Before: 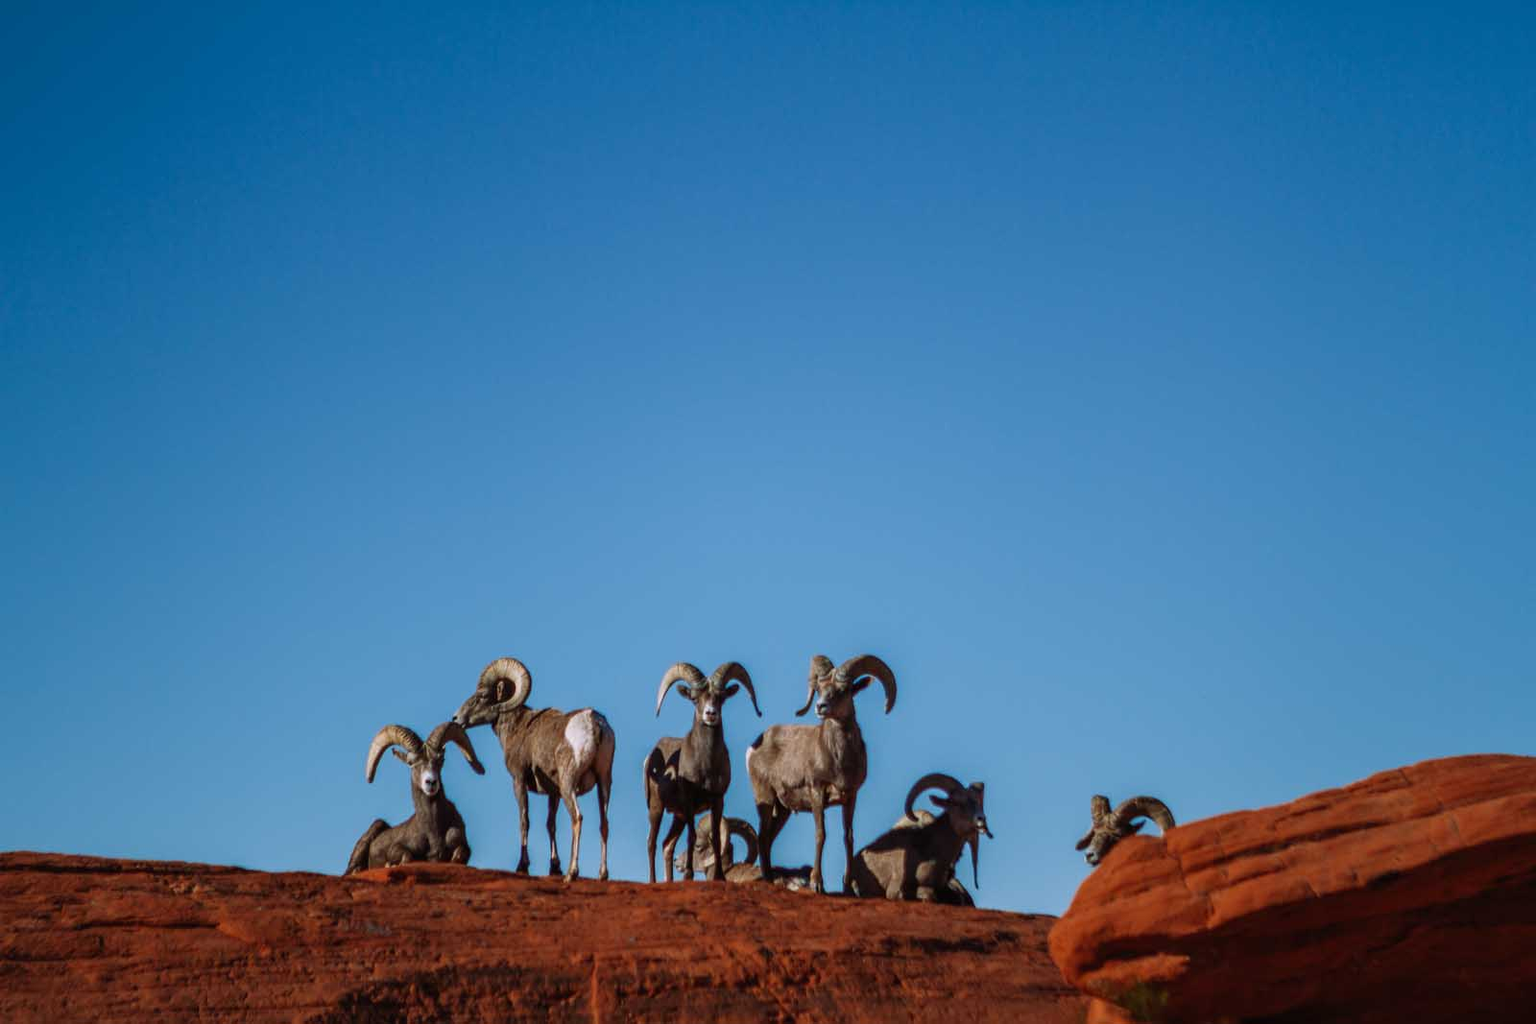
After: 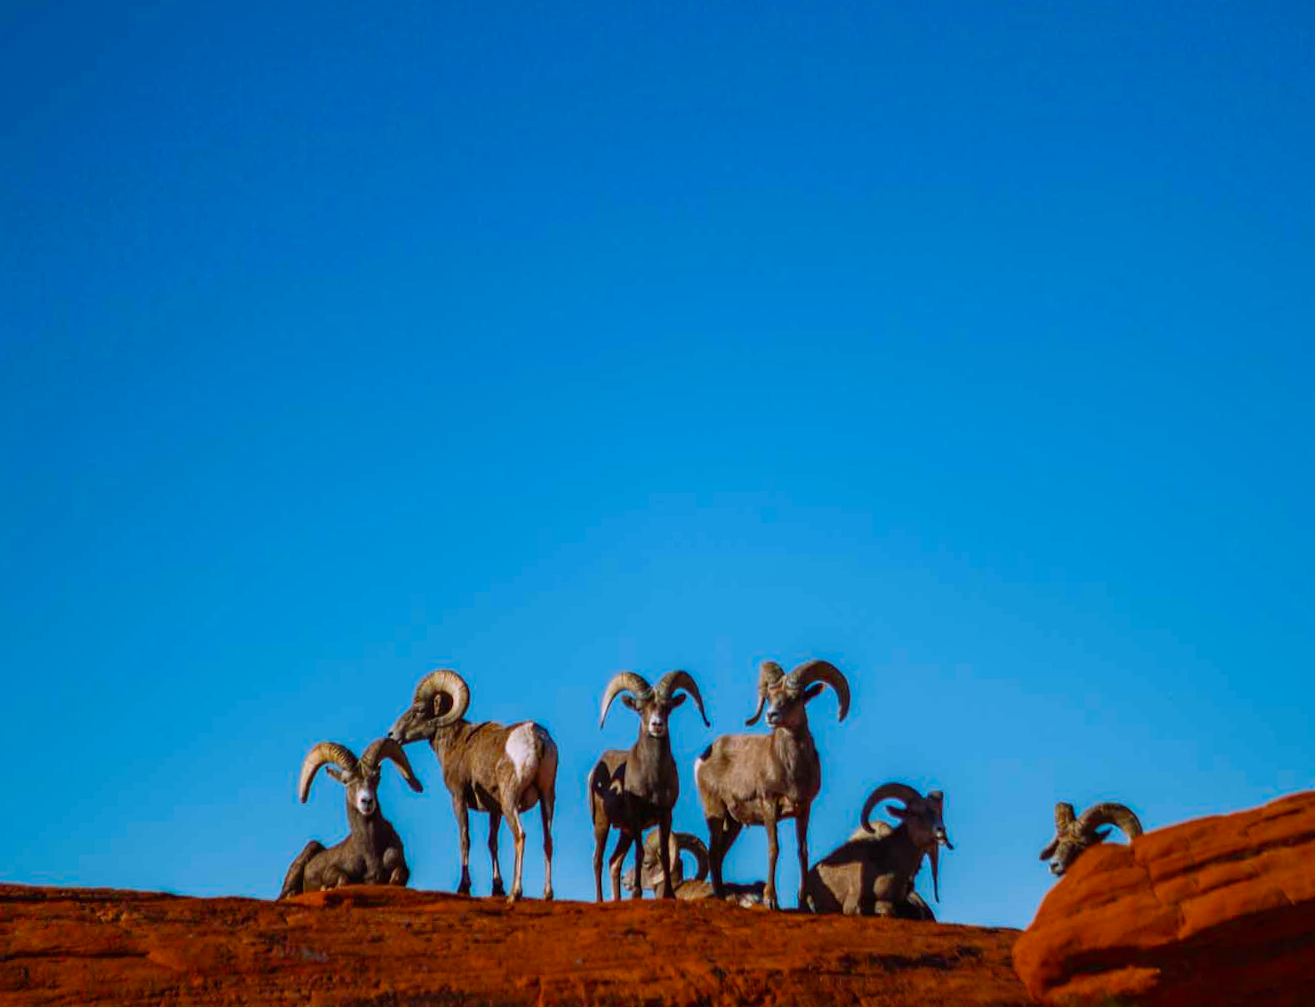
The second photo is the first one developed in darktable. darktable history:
color balance rgb: linear chroma grading › global chroma 15%, perceptual saturation grading › global saturation 30%
crop and rotate: angle 1°, left 4.281%, top 0.642%, right 11.383%, bottom 2.486%
tone equalizer: on, module defaults
